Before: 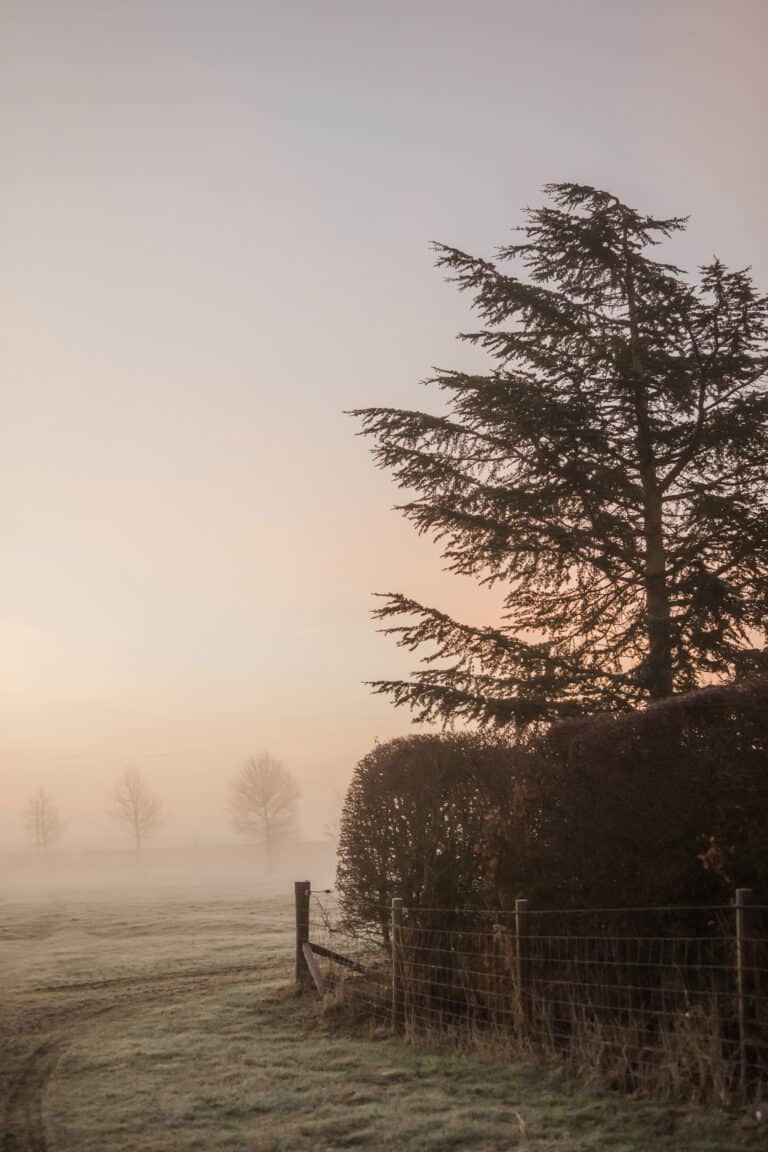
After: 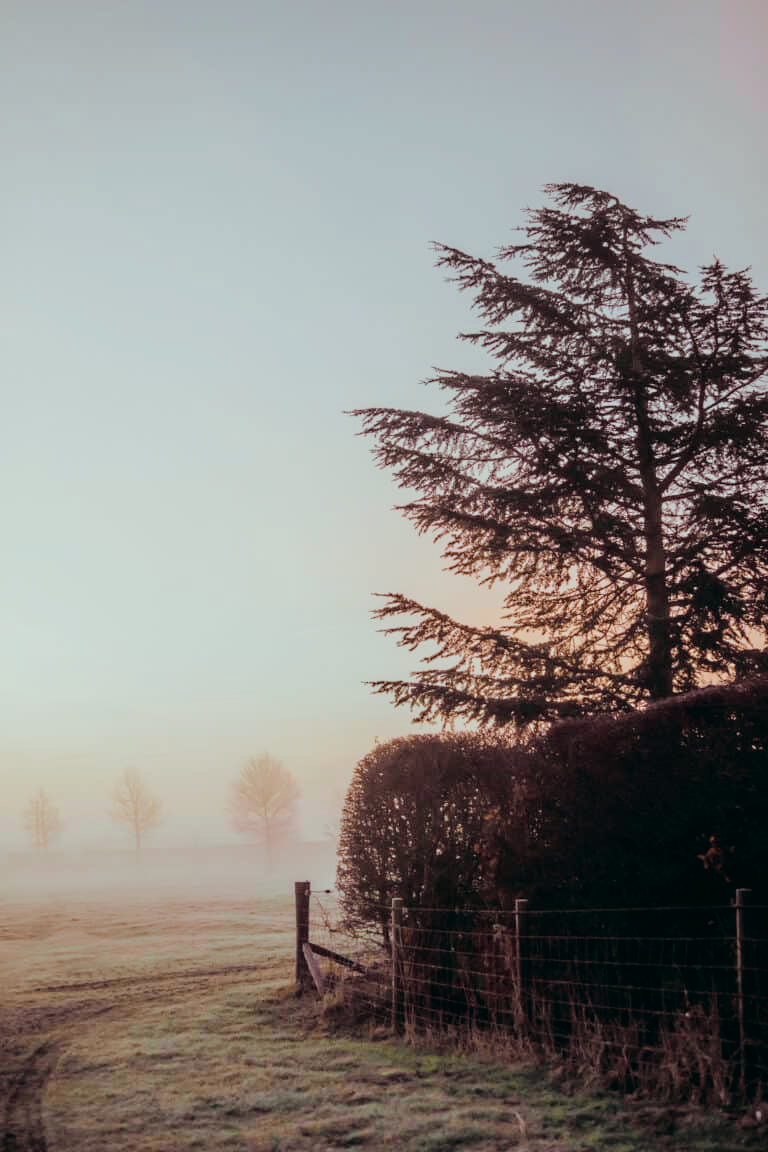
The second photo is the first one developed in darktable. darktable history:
sharpen: radius 5.325, amount 0.312, threshold 26.433
color balance: lift [1.003, 0.993, 1.001, 1.007], gamma [1.018, 1.072, 0.959, 0.928], gain [0.974, 0.873, 1.031, 1.127]
tone curve: curves: ch0 [(0, 0) (0.105, 0.068) (0.195, 0.162) (0.283, 0.283) (0.384, 0.404) (0.485, 0.531) (0.638, 0.681) (0.795, 0.879) (1, 0.977)]; ch1 [(0, 0) (0.161, 0.092) (0.35, 0.33) (0.379, 0.401) (0.456, 0.469) (0.504, 0.501) (0.512, 0.523) (0.58, 0.597) (0.635, 0.646) (1, 1)]; ch2 [(0, 0) (0.371, 0.362) (0.437, 0.437) (0.5, 0.5) (0.53, 0.523) (0.56, 0.58) (0.622, 0.606) (1, 1)], color space Lab, independent channels, preserve colors none
filmic rgb: black relative exposure -6.98 EV, white relative exposure 5.63 EV, hardness 2.86
